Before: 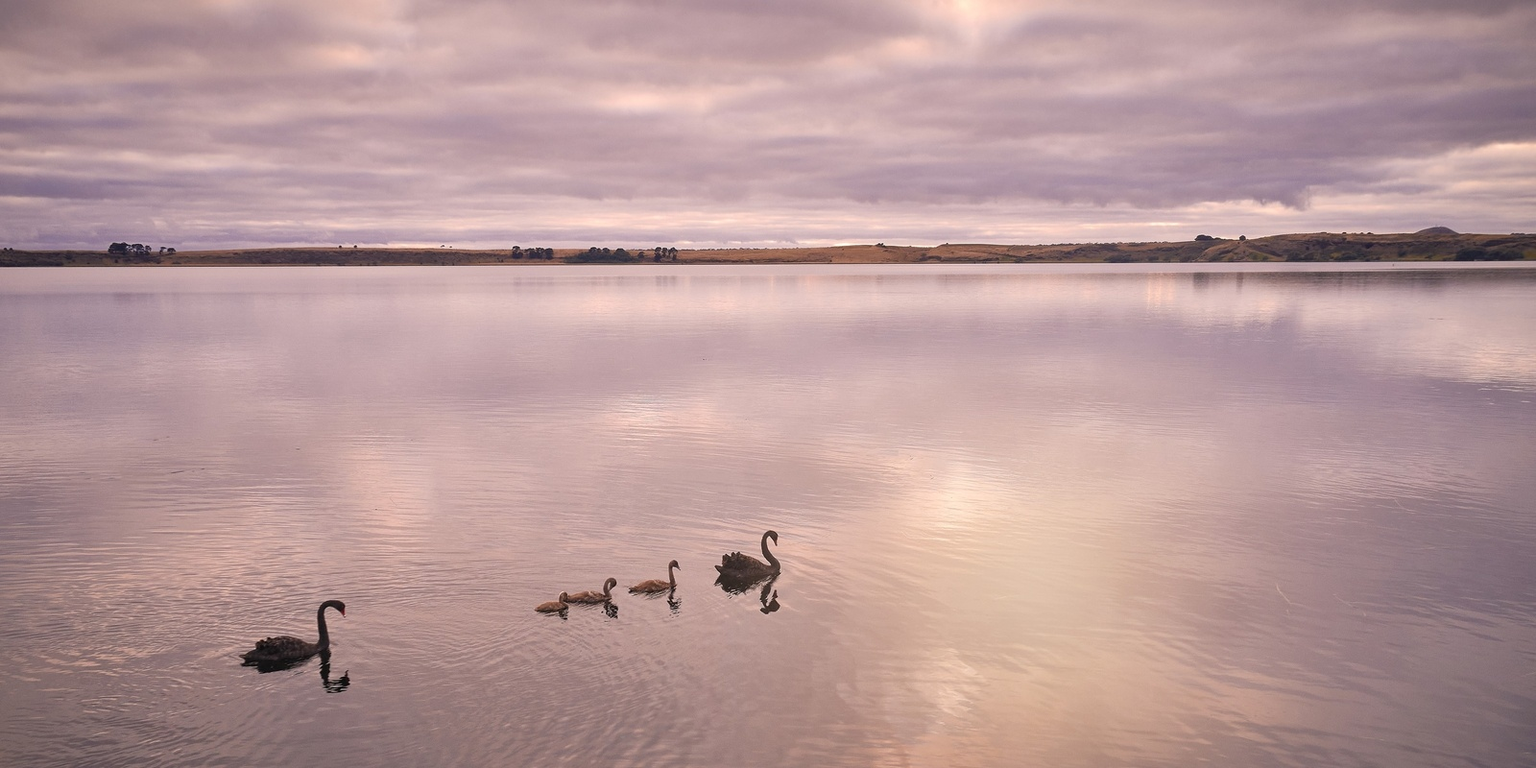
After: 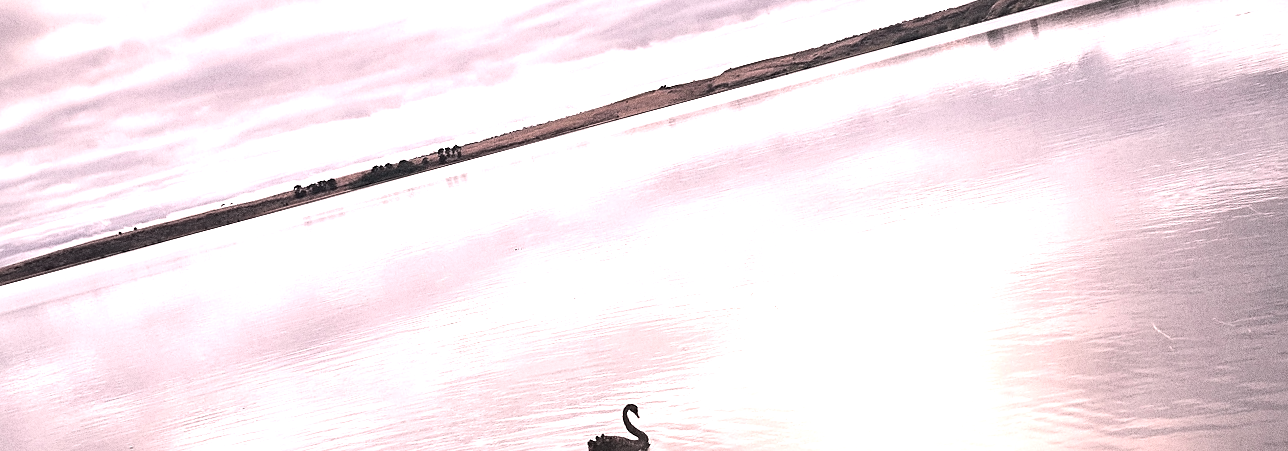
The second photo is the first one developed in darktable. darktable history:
color contrast: green-magenta contrast 0.3, blue-yellow contrast 0.15
grain: coarseness 0.09 ISO, strength 40%
crop: left 8.155%, top 6.611%, bottom 15.385%
sharpen: on, module defaults
color balance rgb: linear chroma grading › highlights 100%, linear chroma grading › global chroma 23.41%, perceptual saturation grading › global saturation 35.38%, hue shift -10.68°, perceptual brilliance grading › highlights 47.25%, perceptual brilliance grading › mid-tones 22.2%, perceptual brilliance grading › shadows -5.93%
haze removal: compatibility mode true, adaptive false
rotate and perspective: rotation -14.8°, crop left 0.1, crop right 0.903, crop top 0.25, crop bottom 0.748
